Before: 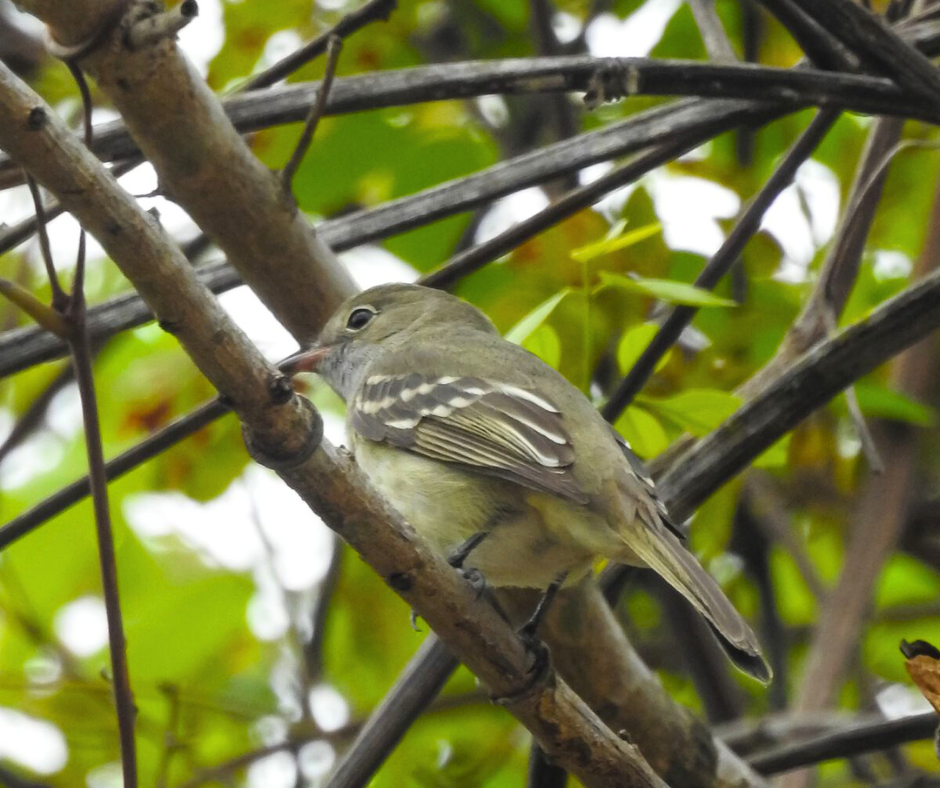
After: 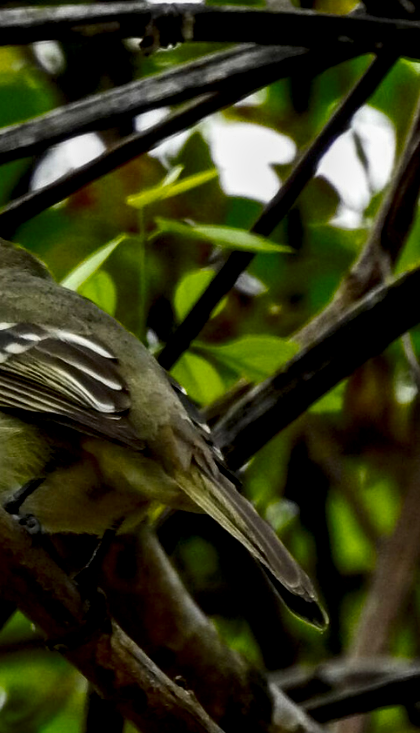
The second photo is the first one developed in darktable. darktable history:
crop: left 47.252%, top 6.955%, right 8.048%
contrast brightness saturation: contrast 0.09, brightness -0.571, saturation 0.168
filmic rgb: black relative exposure -16 EV, white relative exposure 4.05 EV, target black luminance 0%, hardness 7.54, latitude 72.94%, contrast 0.901, highlights saturation mix 10.71%, shadows ↔ highlights balance -0.383%
local contrast: highlights 81%, shadows 57%, detail 174%, midtone range 0.599
